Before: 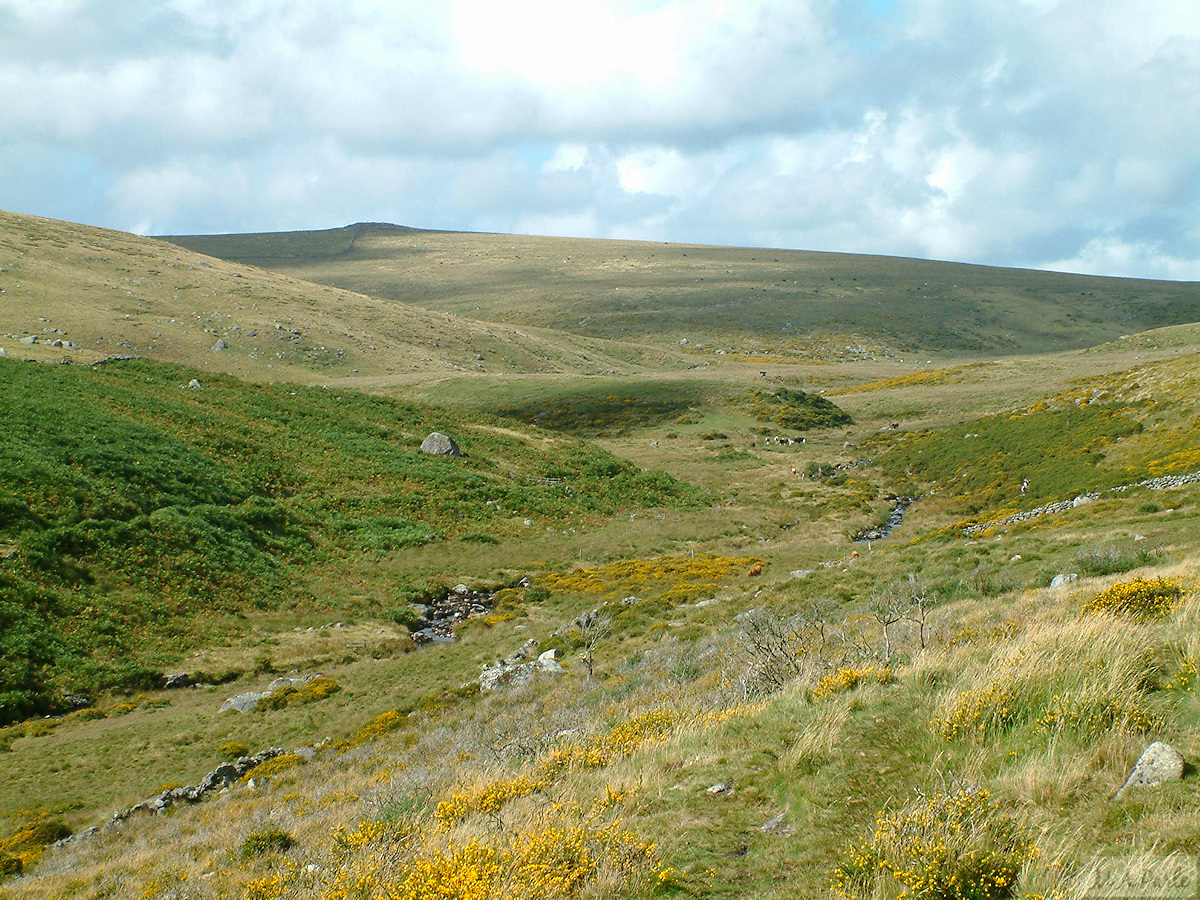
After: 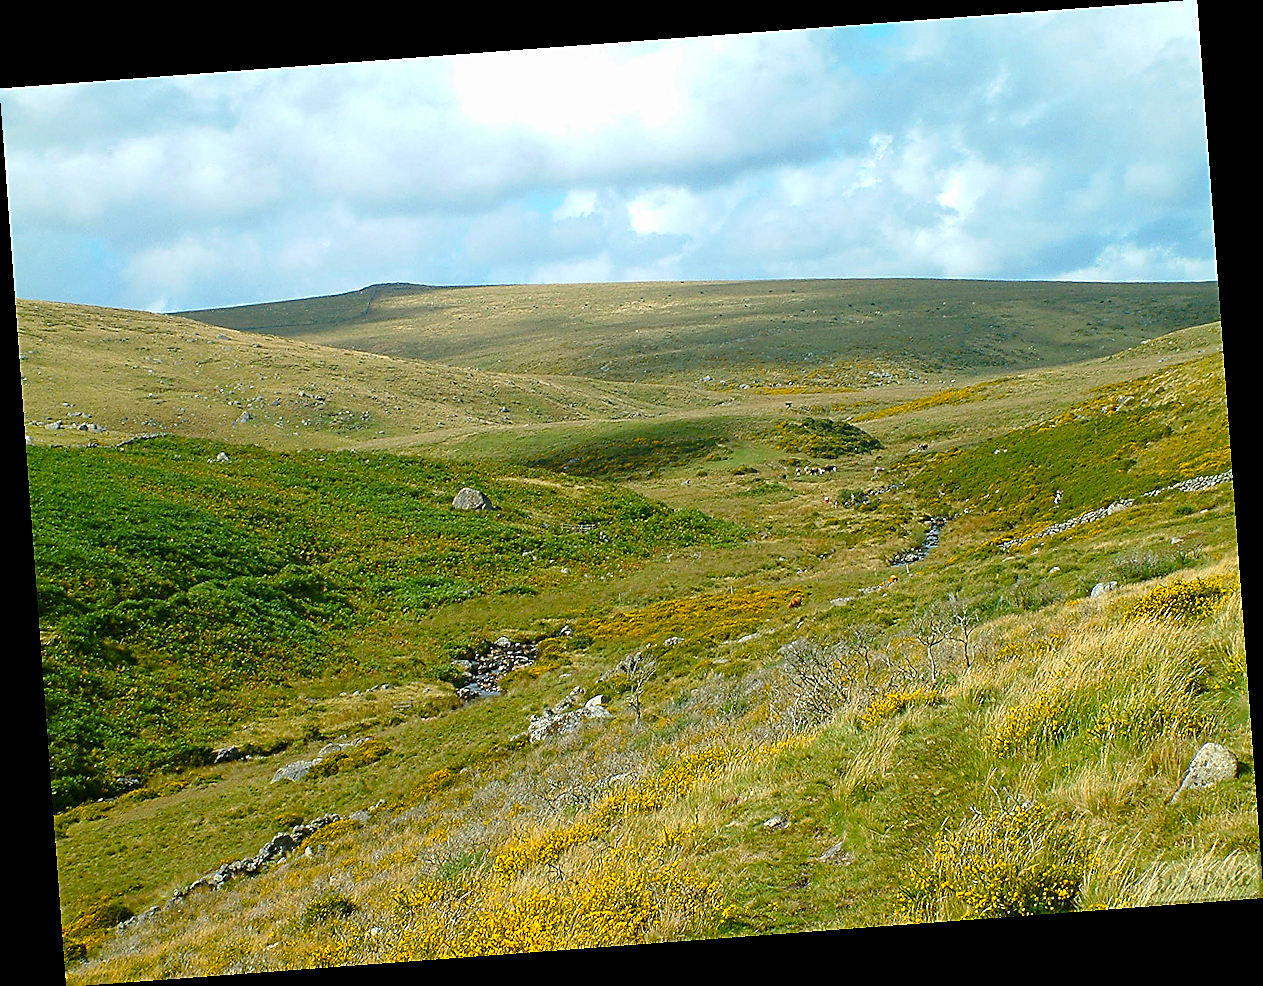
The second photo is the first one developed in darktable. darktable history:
sharpen: radius 1.4, amount 1.25, threshold 0.7
color balance rgb: perceptual saturation grading › global saturation 30%, global vibrance 20%
rotate and perspective: rotation -4.25°, automatic cropping off
